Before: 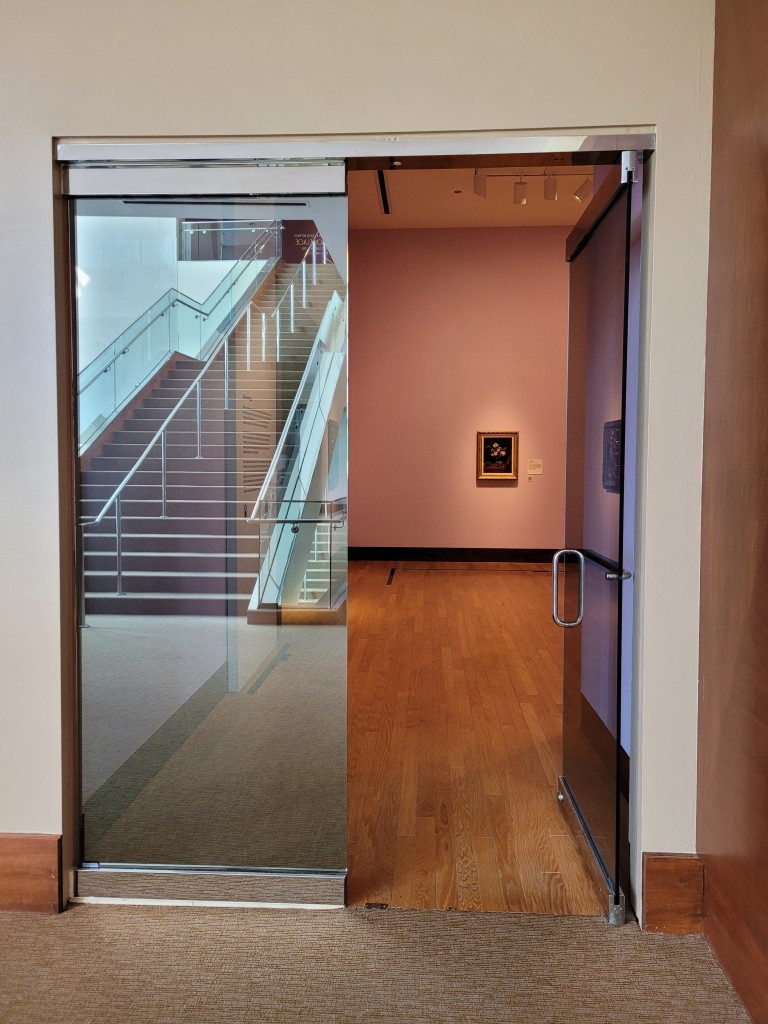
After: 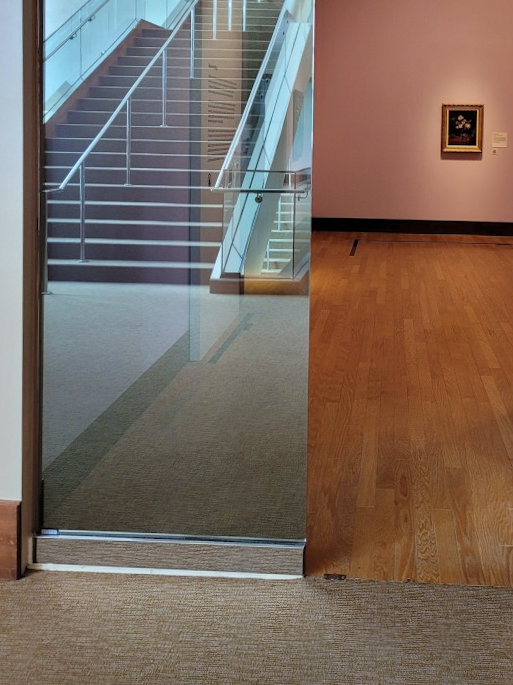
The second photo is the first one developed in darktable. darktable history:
white balance: red 0.925, blue 1.046
crop and rotate: angle -0.82°, left 3.85%, top 31.828%, right 27.992%
